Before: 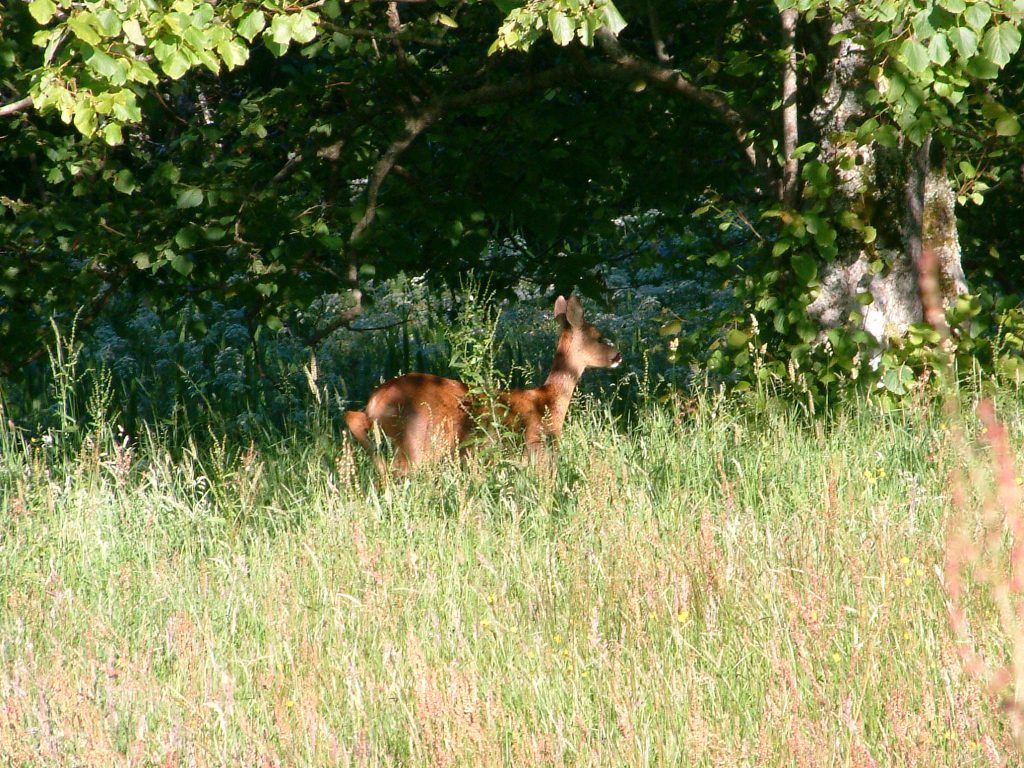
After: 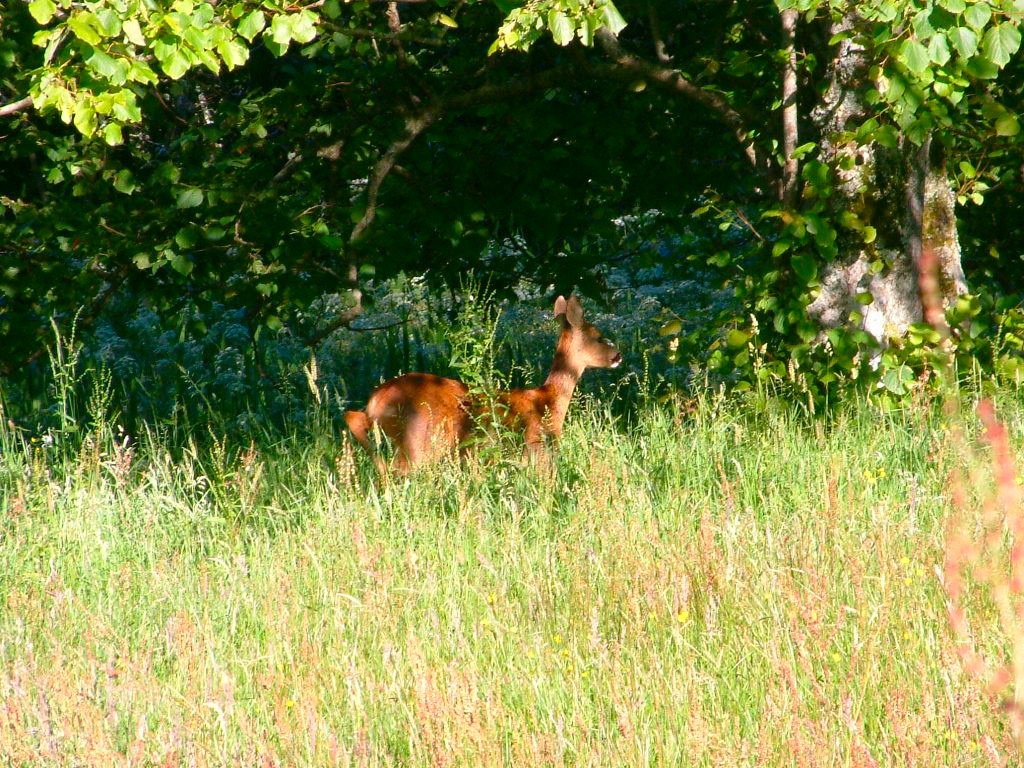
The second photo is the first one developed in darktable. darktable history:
color zones: curves: ch0 [(0, 0.613) (0.01, 0.613) (0.245, 0.448) (0.498, 0.529) (0.642, 0.665) (0.879, 0.777) (0.99, 0.613)]; ch1 [(0, 0) (0.143, 0) (0.286, 0) (0.429, 0) (0.571, 0) (0.714, 0) (0.857, 0)], mix -136.92%
